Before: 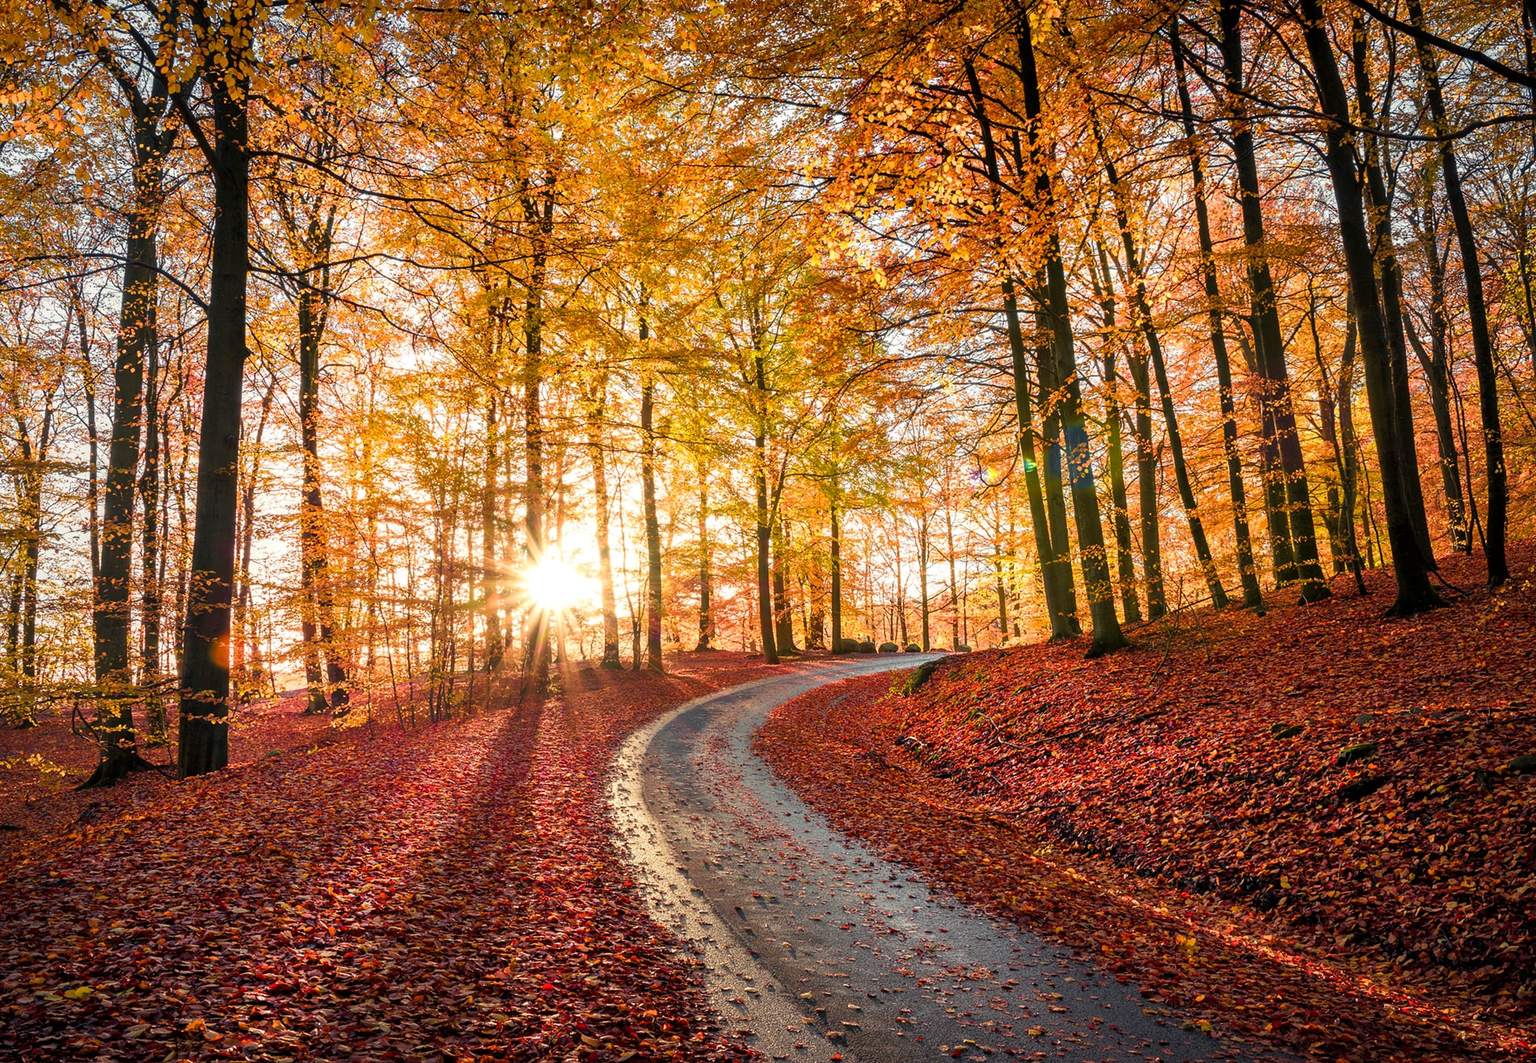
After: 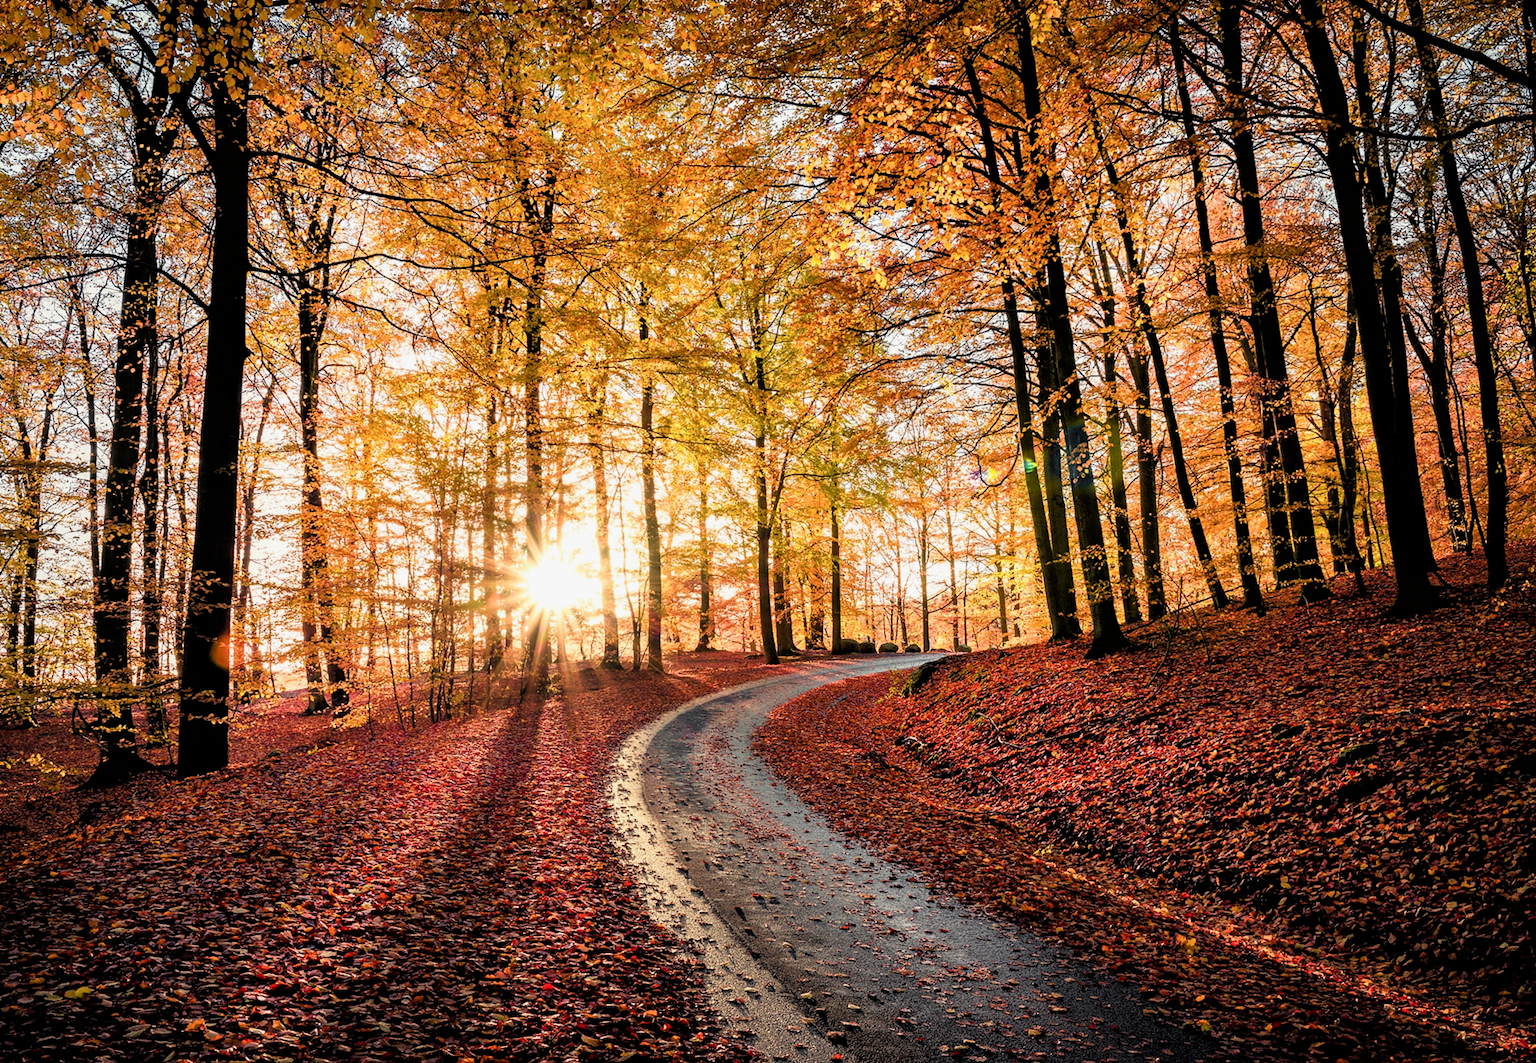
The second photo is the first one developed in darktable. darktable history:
exposure: exposure -0.064 EV, compensate highlight preservation false
filmic rgb: black relative exposure -3.72 EV, white relative exposure 2.77 EV, dynamic range scaling -5.32%, hardness 3.03
